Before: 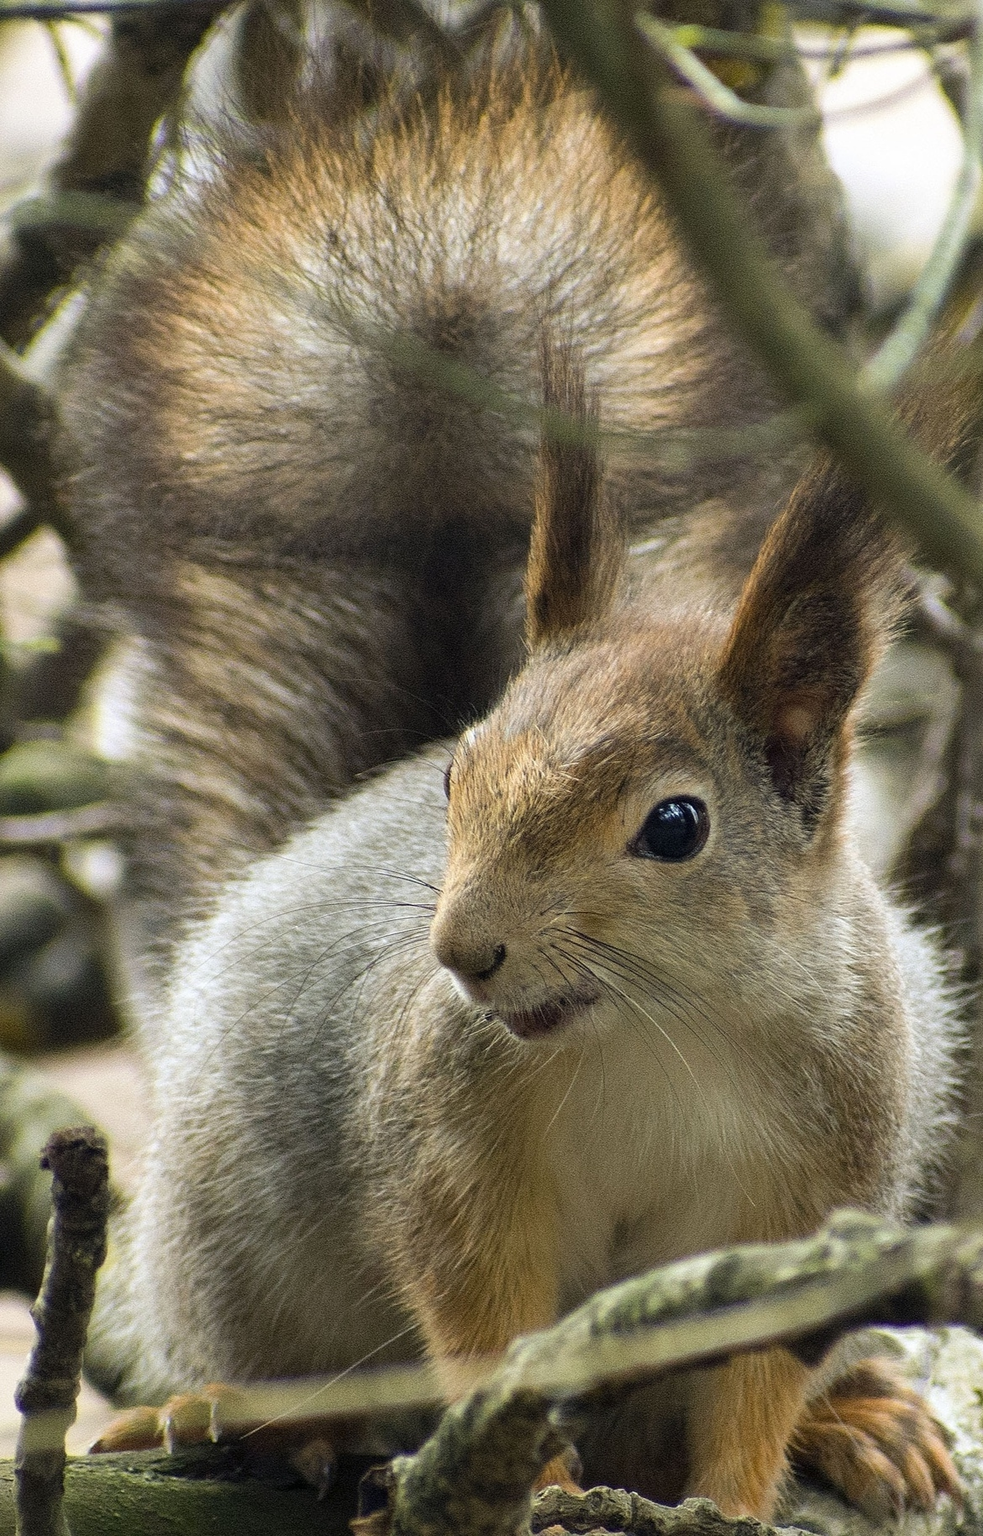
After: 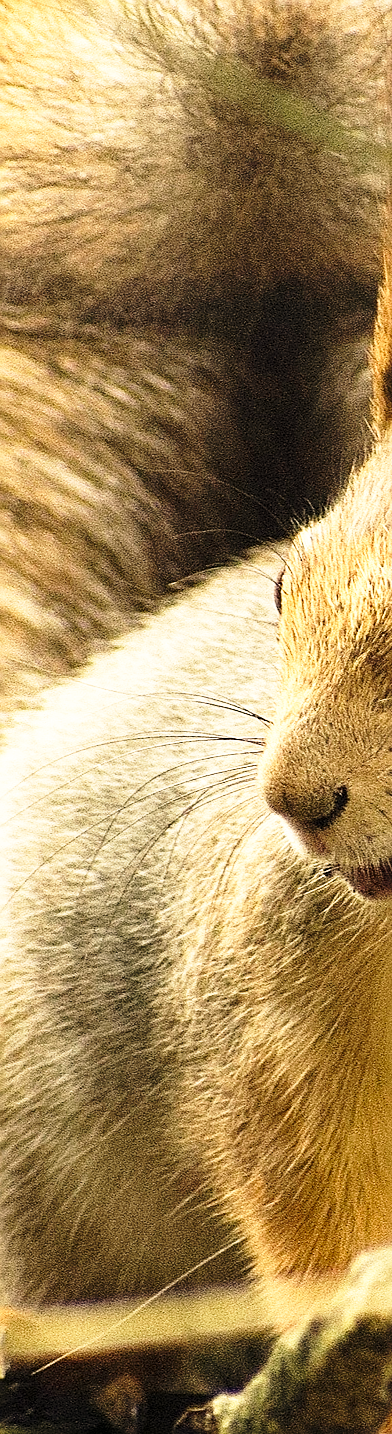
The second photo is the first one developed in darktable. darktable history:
base curve: curves: ch0 [(0, 0) (0.026, 0.03) (0.109, 0.232) (0.351, 0.748) (0.669, 0.968) (1, 1)], preserve colors none
white balance: red 1.138, green 0.996, blue 0.812
crop and rotate: left 21.77%, top 18.528%, right 44.676%, bottom 2.997%
sharpen: on, module defaults
tone equalizer: on, module defaults
